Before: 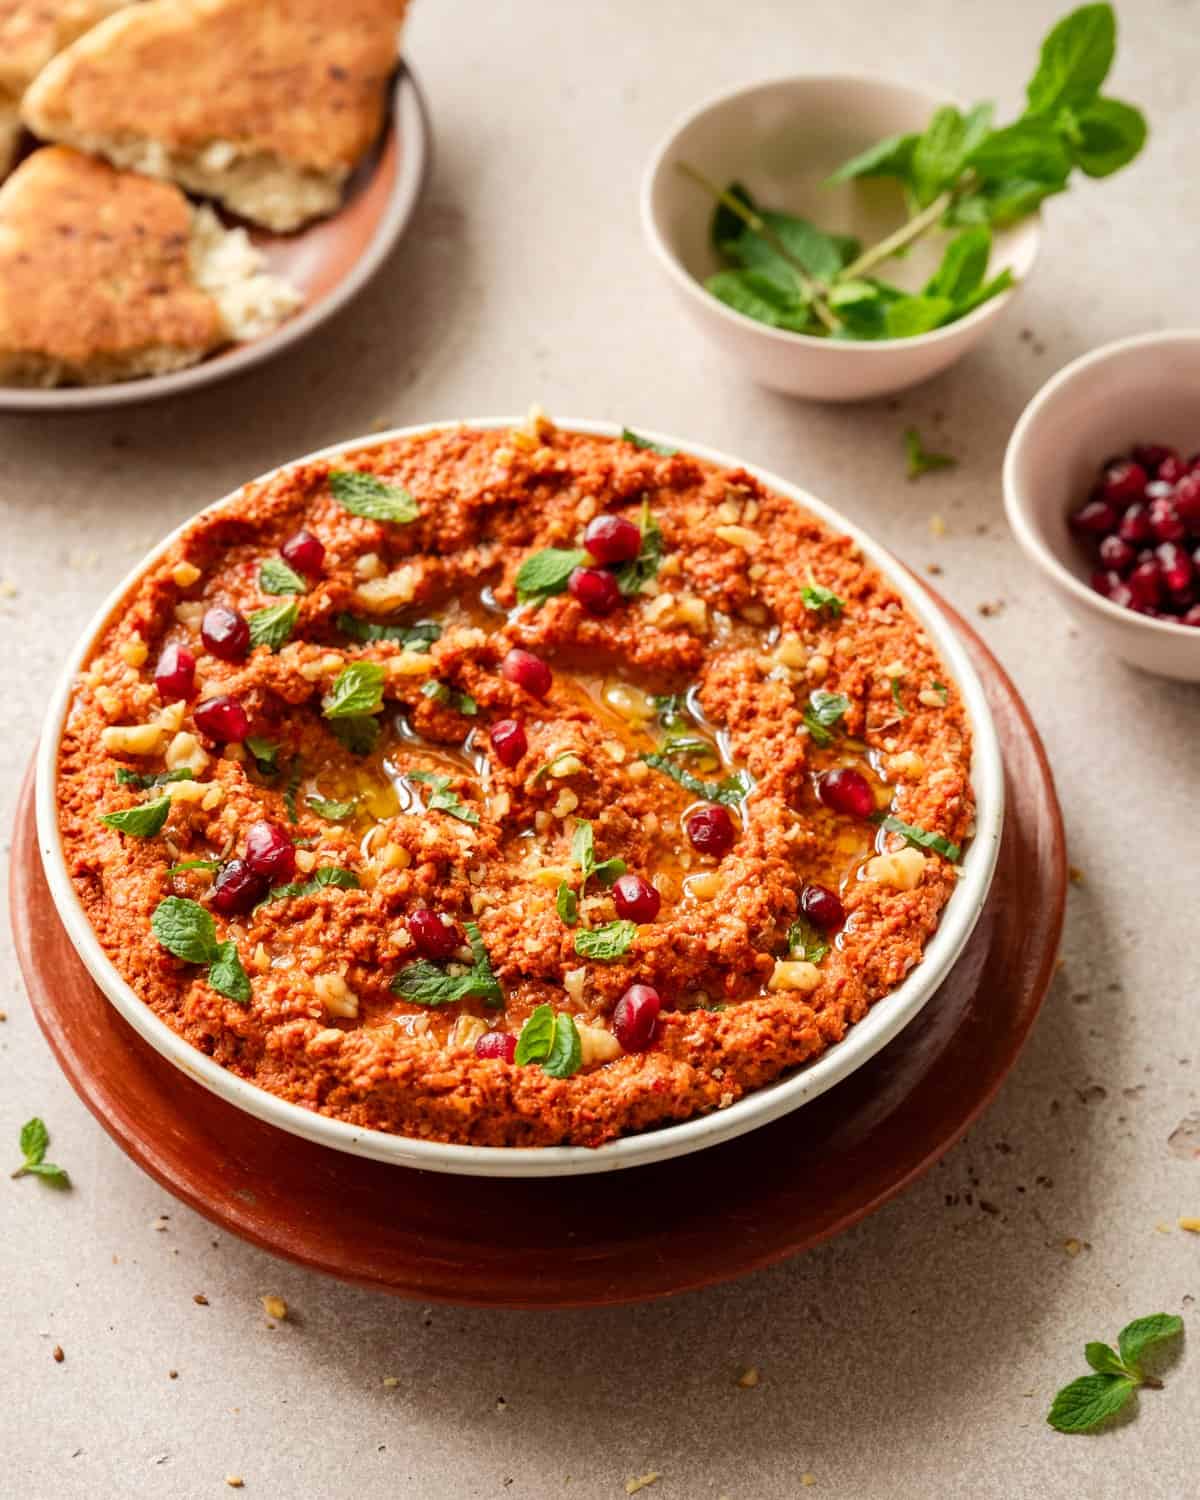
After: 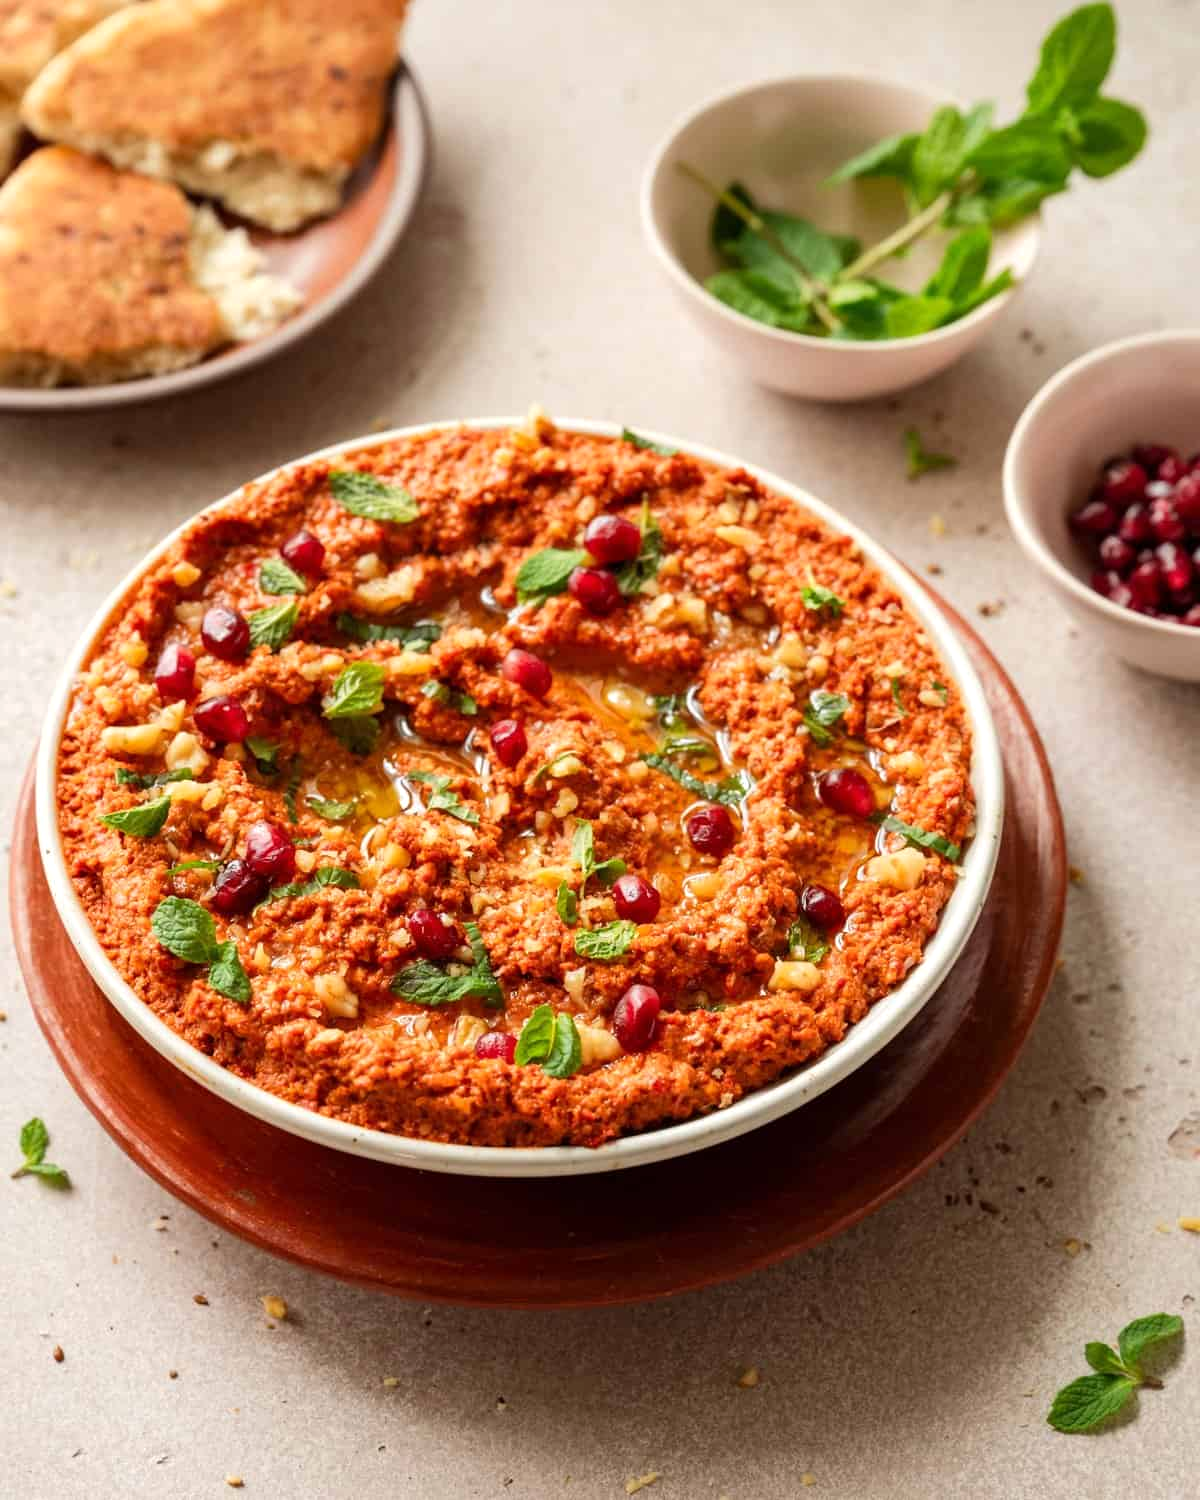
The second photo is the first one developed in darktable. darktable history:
exposure: exposure 0.073 EV, compensate highlight preservation false
